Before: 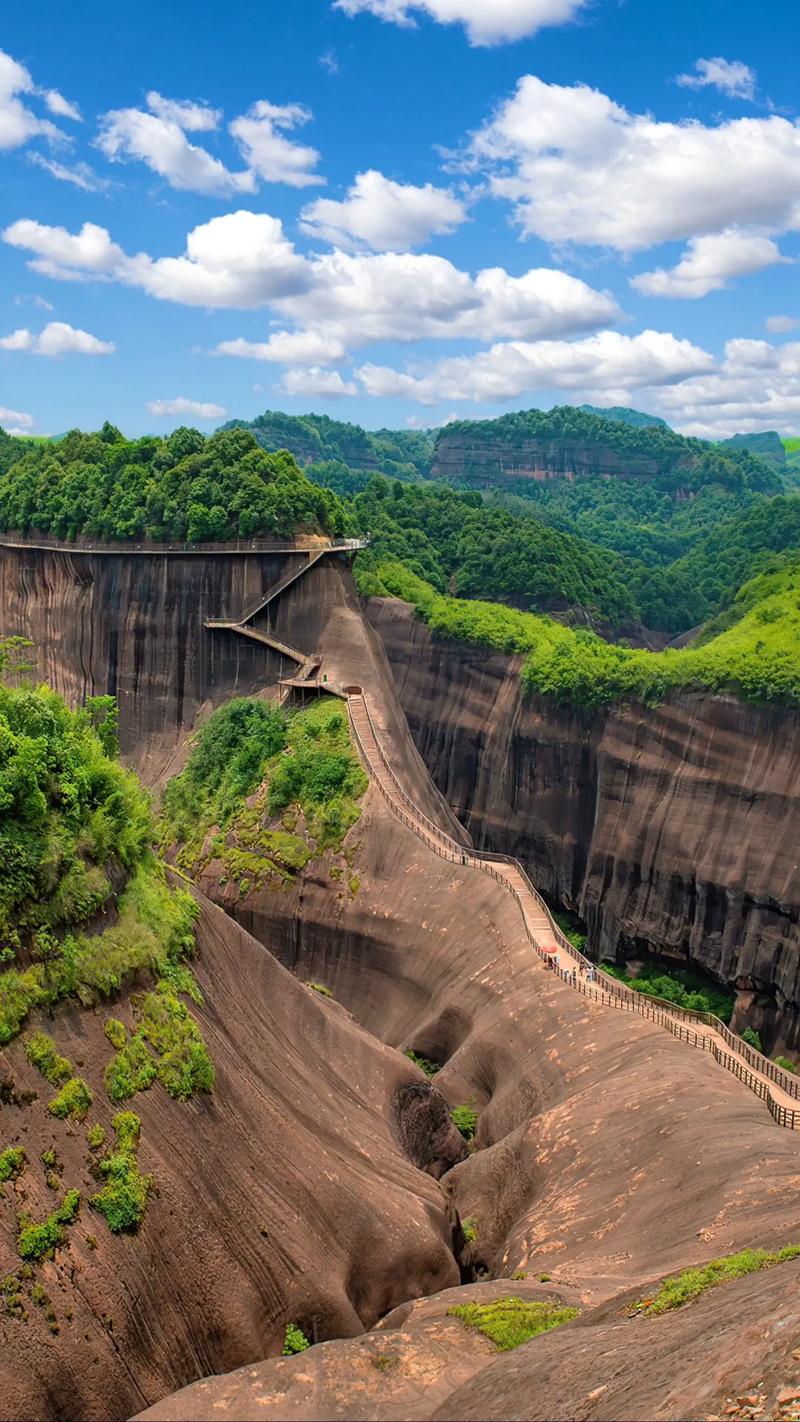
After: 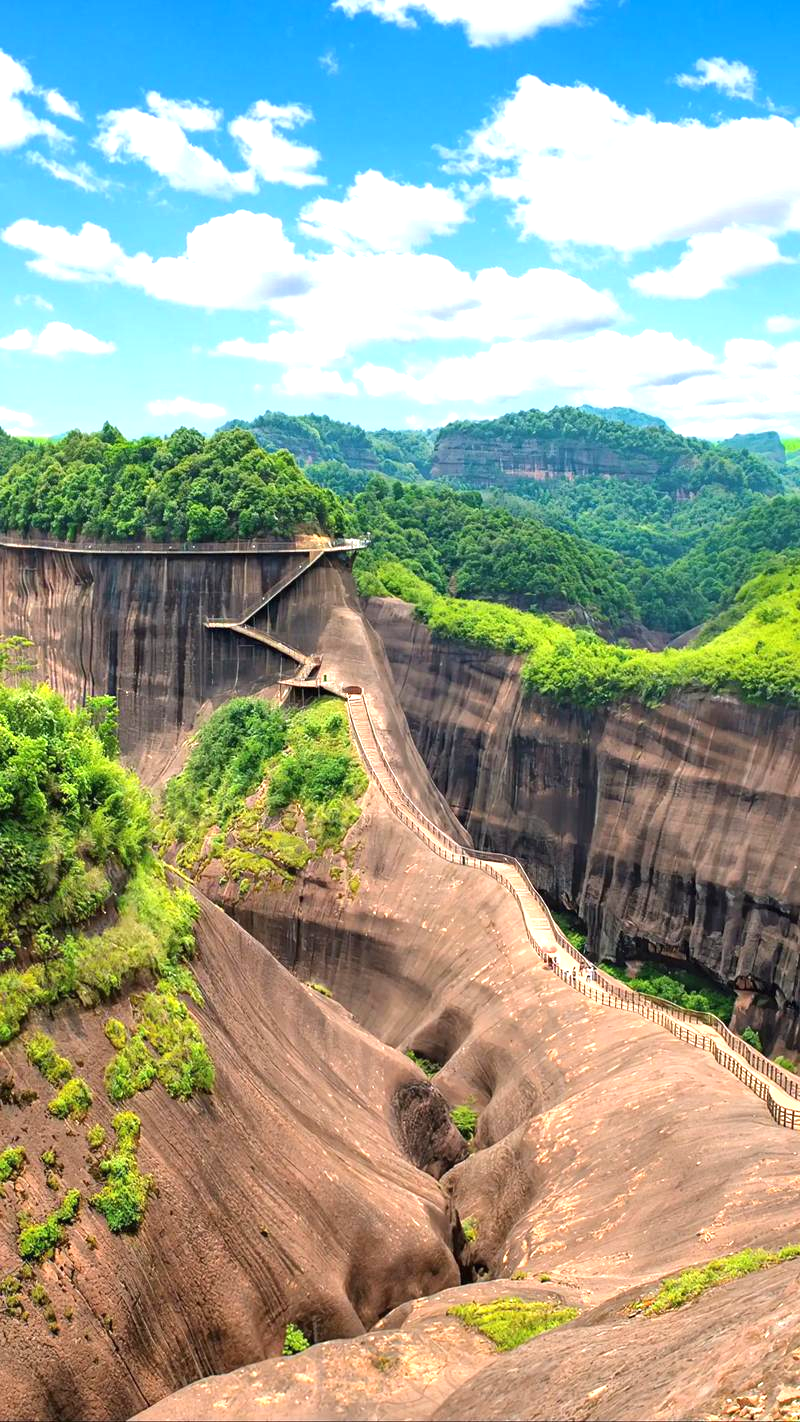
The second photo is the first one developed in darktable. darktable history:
exposure: black level correction 0, exposure 1.106 EV, compensate exposure bias true, compensate highlight preservation false
